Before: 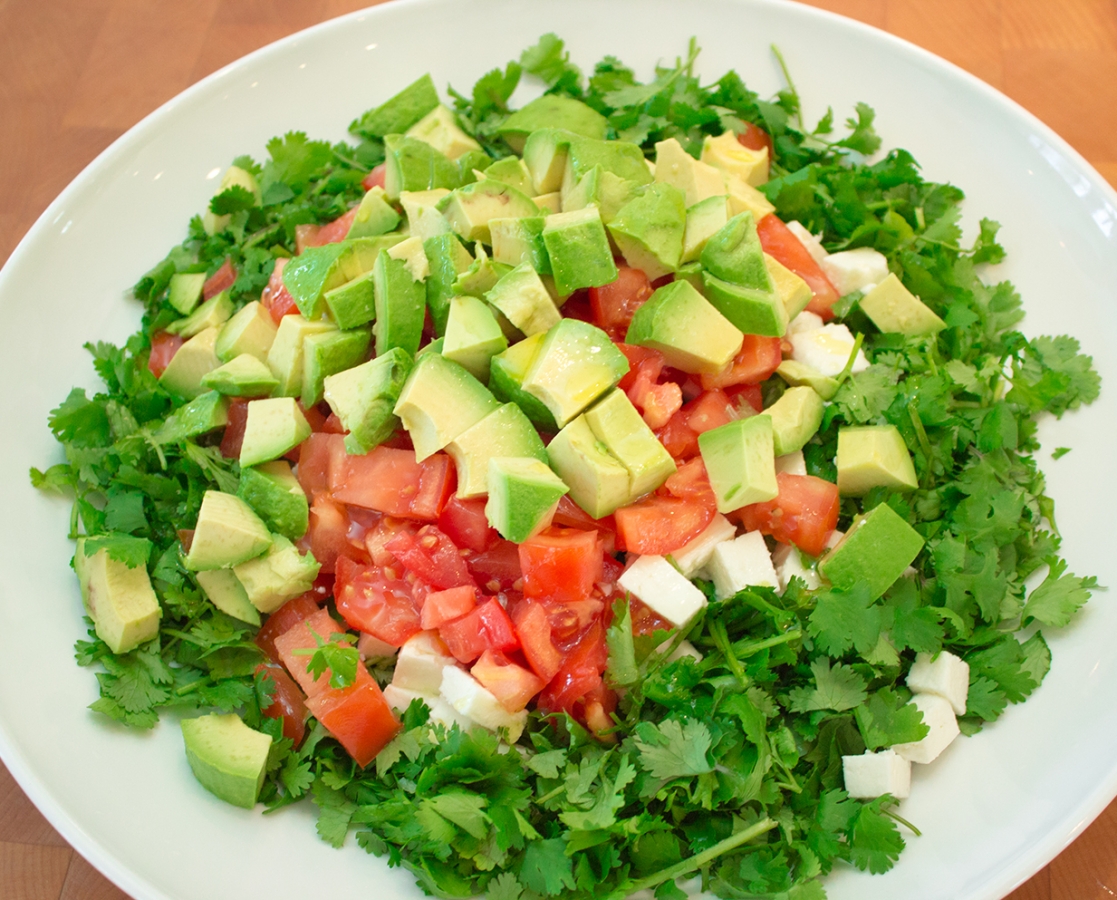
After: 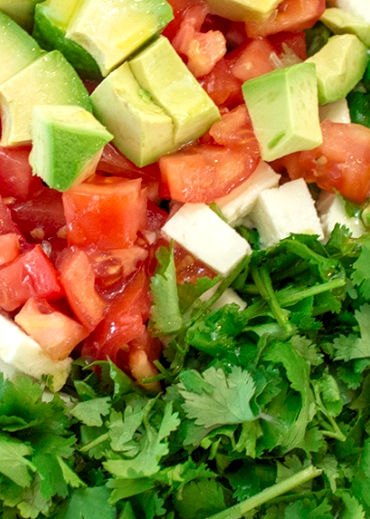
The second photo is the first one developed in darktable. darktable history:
local contrast: detail 142%
crop: left 40.878%, top 39.176%, right 25.993%, bottom 3.081%
